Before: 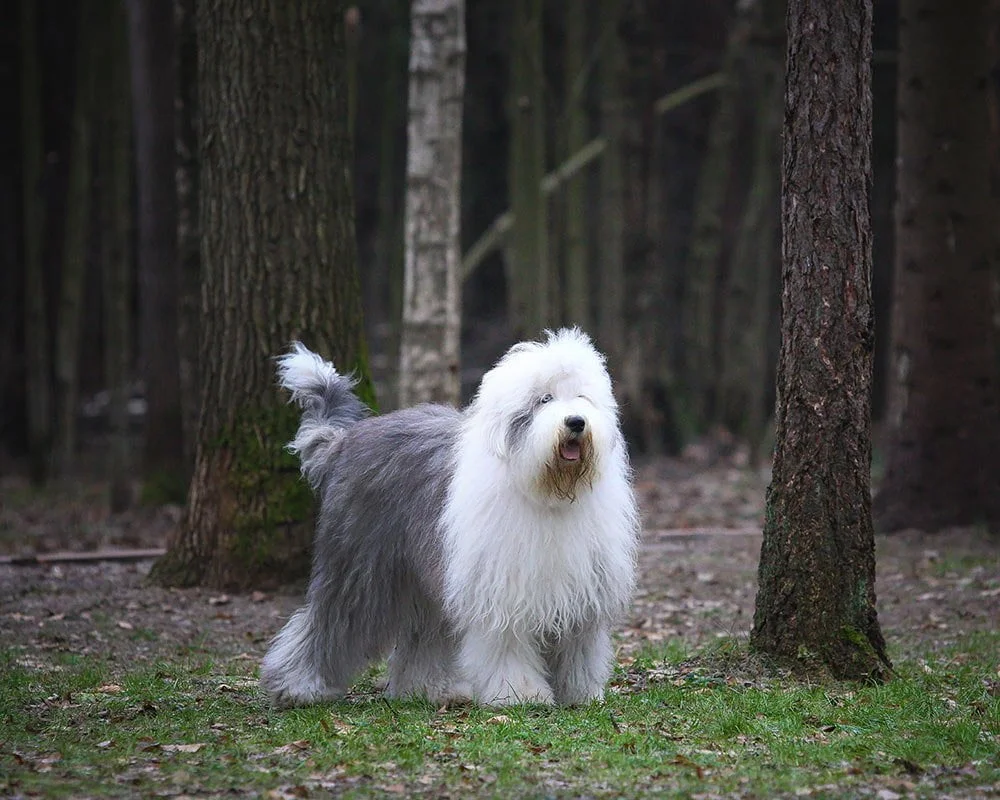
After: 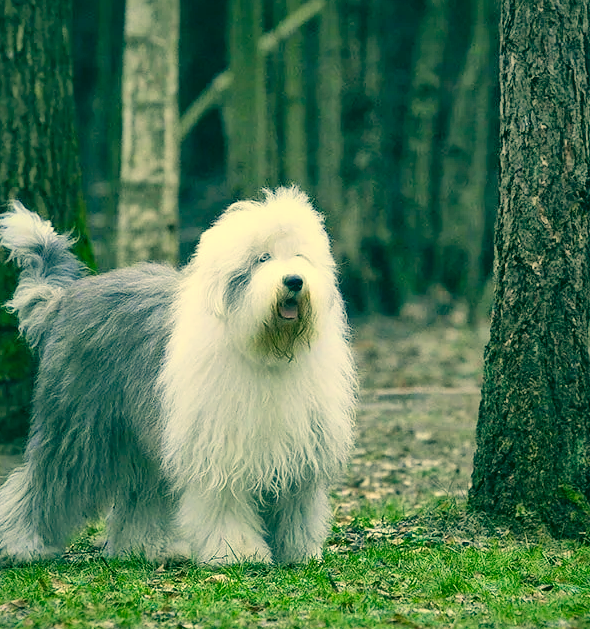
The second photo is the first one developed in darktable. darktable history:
filmic rgb: middle gray luminance 18.42%, black relative exposure -10.5 EV, white relative exposure 3.4 EV, threshold 6 EV, target black luminance 0%, hardness 6.03, latitude 99%, contrast 0.847, shadows ↔ highlights balance 0.505%, add noise in highlights 0, preserve chrominance max RGB, color science v3 (2019), use custom middle-gray values true, iterations of high-quality reconstruction 0, contrast in highlights soft, enable highlight reconstruction true
white balance: red 0.988, blue 1.017
local contrast: mode bilateral grid, contrast 20, coarseness 50, detail 161%, midtone range 0.2
color correction: highlights a* 1.83, highlights b* 34.02, shadows a* -36.68, shadows b* -5.48
crop and rotate: left 28.256%, top 17.734%, right 12.656%, bottom 3.573%
exposure: exposure 0.766 EV, compensate highlight preservation false
shadows and highlights: radius 108.52, shadows 40.68, highlights -72.88, low approximation 0.01, soften with gaussian
